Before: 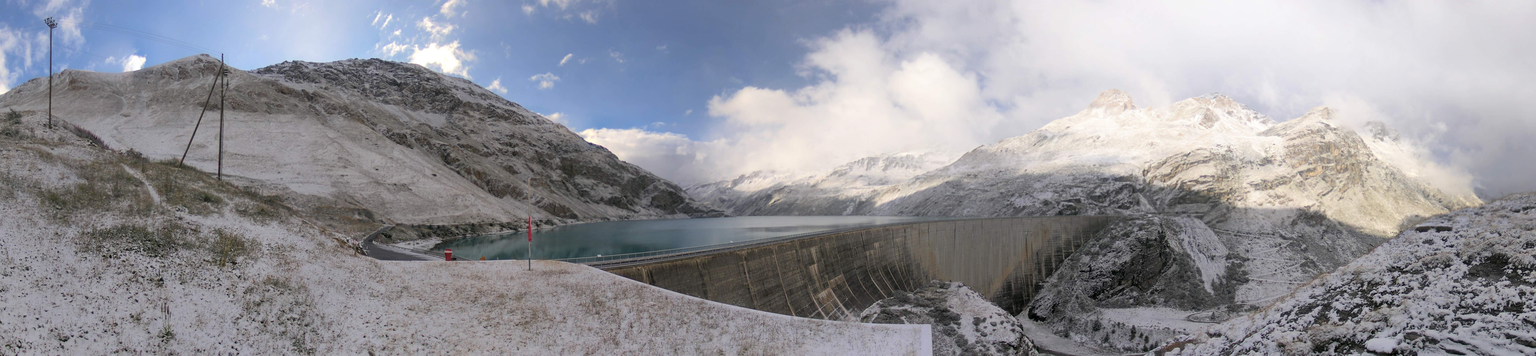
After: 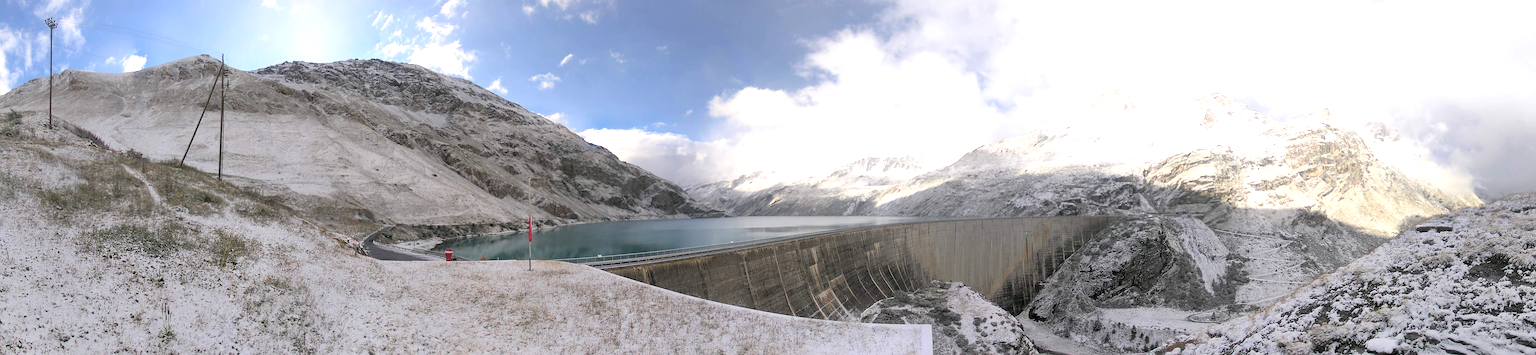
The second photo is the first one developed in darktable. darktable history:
color balance rgb: linear chroma grading › global chroma -0.67%, saturation formula JzAzBz (2021)
sharpen: amount 0.75
exposure: exposure 0.648 EV, compensate highlight preservation false
